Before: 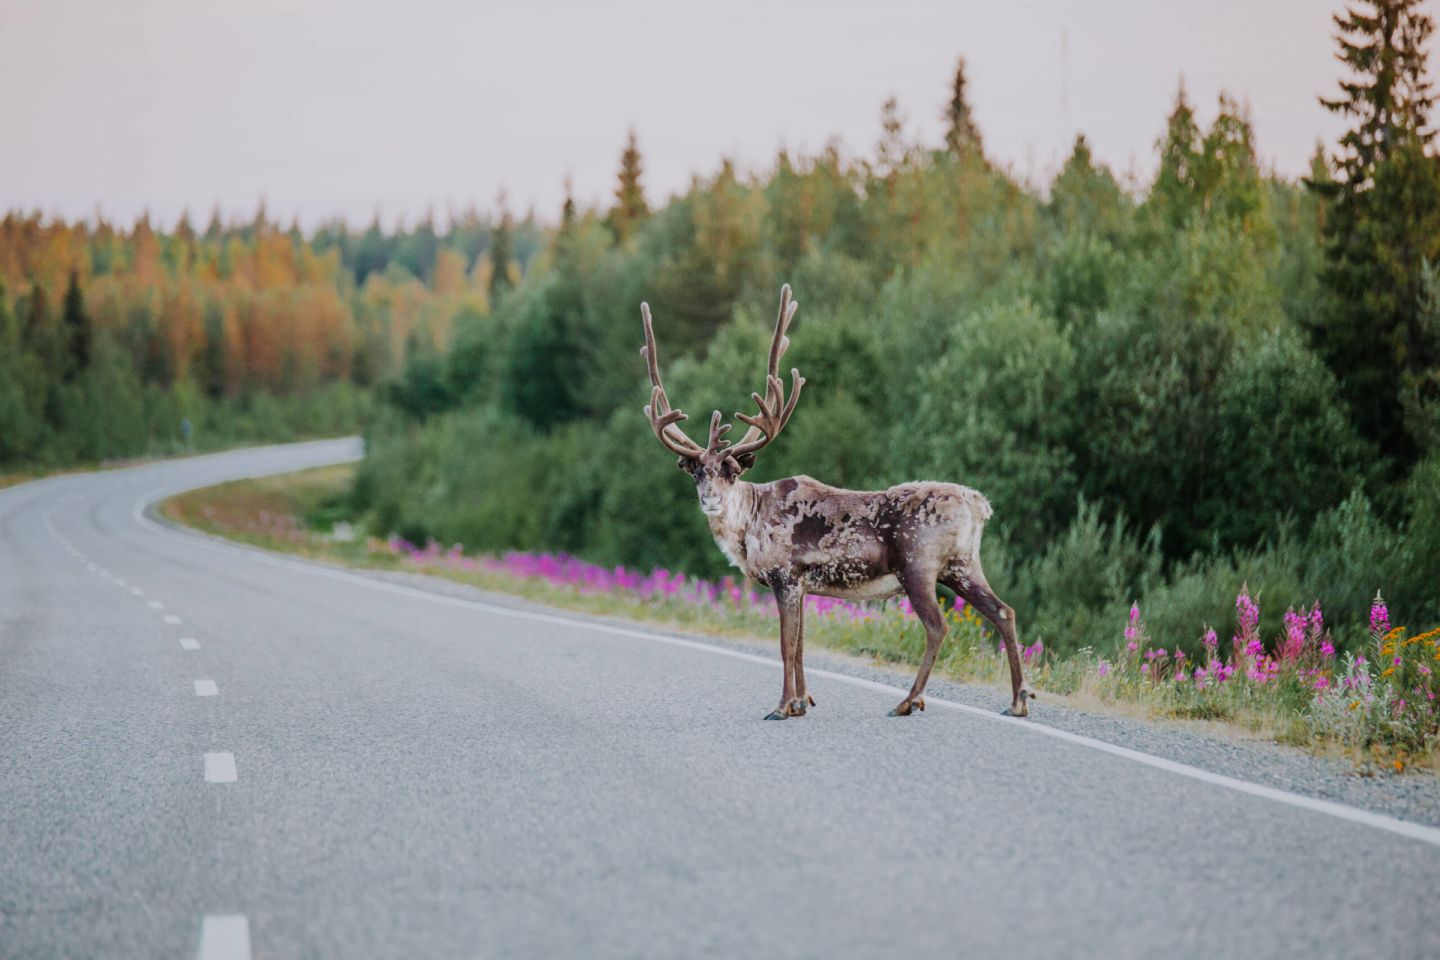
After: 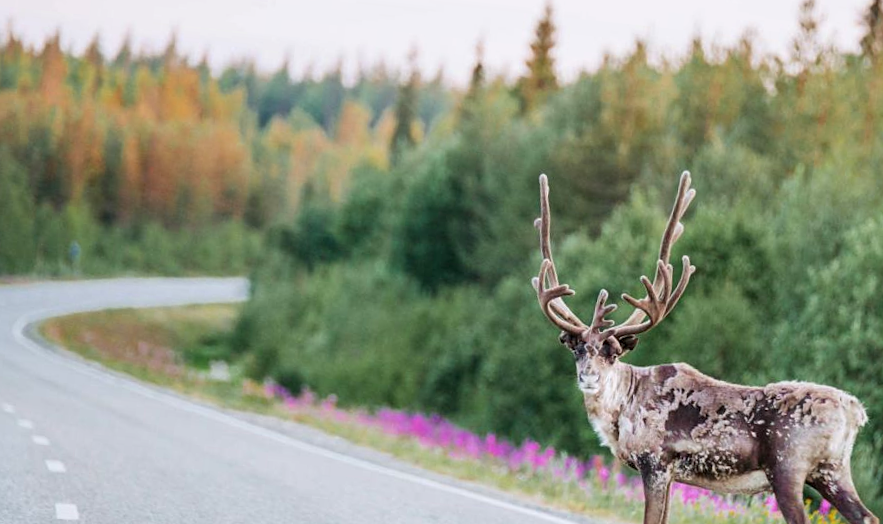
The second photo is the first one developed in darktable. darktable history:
sharpen: amount 0.201
exposure: black level correction 0.001, exposure 0.498 EV, compensate highlight preservation false
crop and rotate: angle -6.04°, left 2.013%, top 6.946%, right 27.32%, bottom 30.147%
